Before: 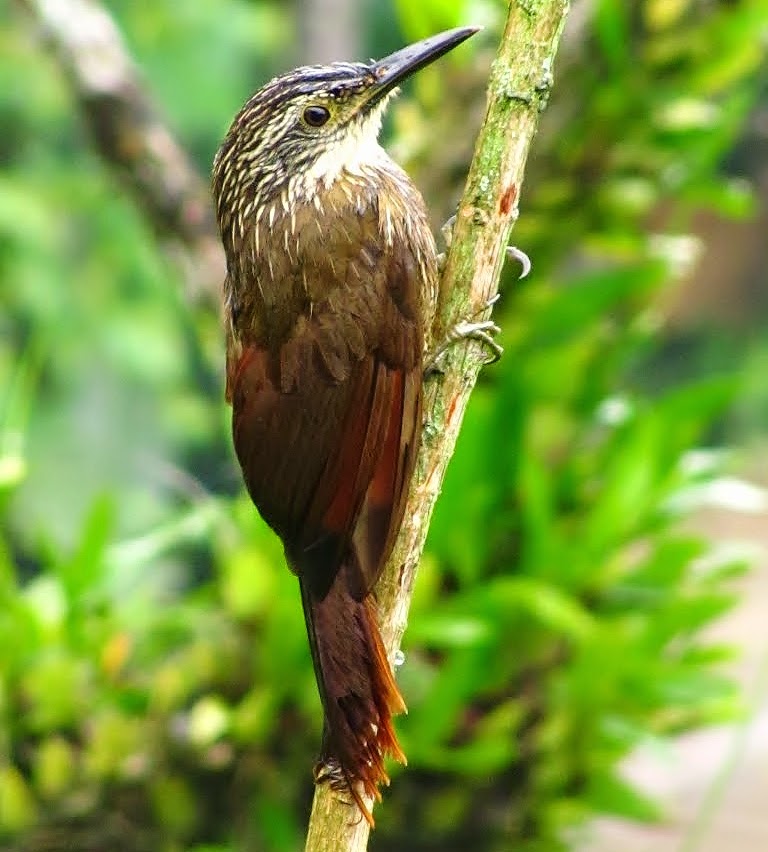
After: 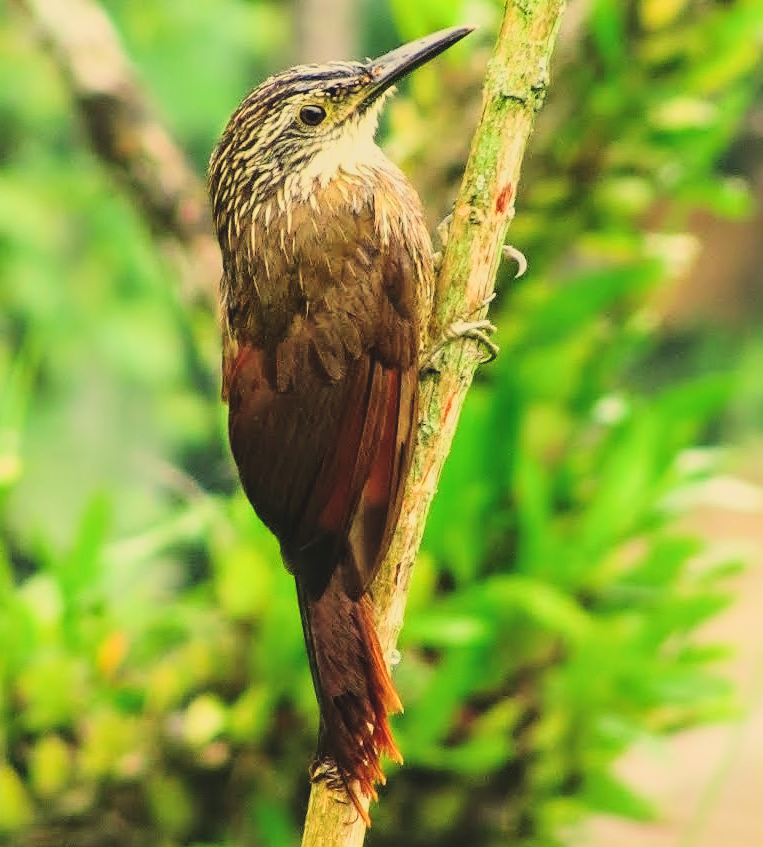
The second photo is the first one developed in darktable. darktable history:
fill light: on, module defaults
exposure: black level correction -0.014, exposure -0.193 EV, compensate highlight preservation false
white balance: red 1.08, blue 0.791
filmic rgb: black relative exposure -7.65 EV, white relative exposure 4.56 EV, hardness 3.61
contrast brightness saturation: contrast 0.2, brightness 0.16, saturation 0.22
local contrast: highlights 100%, shadows 100%, detail 120%, midtone range 0.2
crop and rotate: left 0.614%, top 0.179%, bottom 0.309%
